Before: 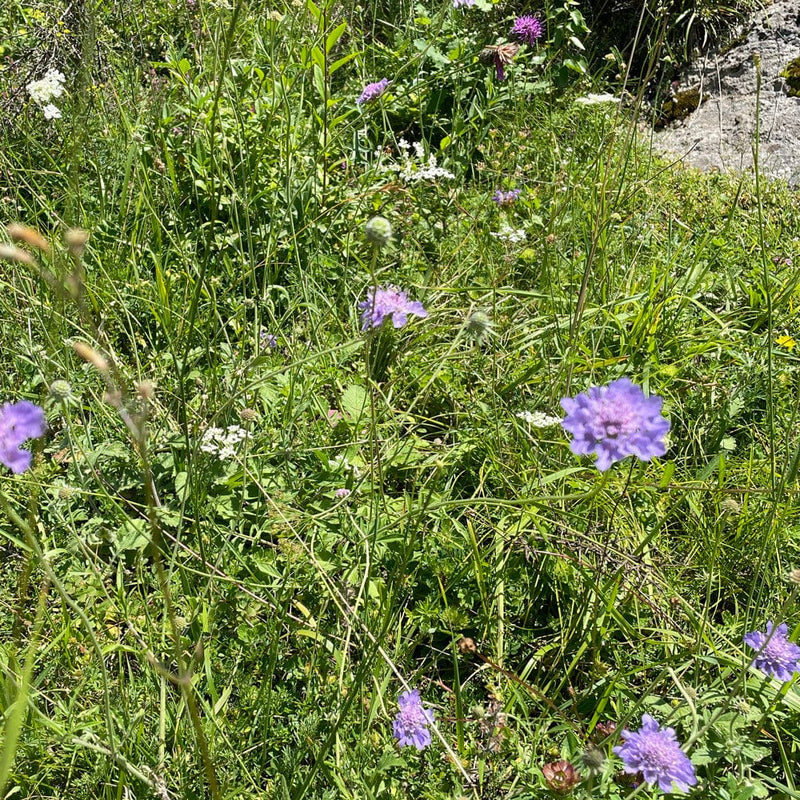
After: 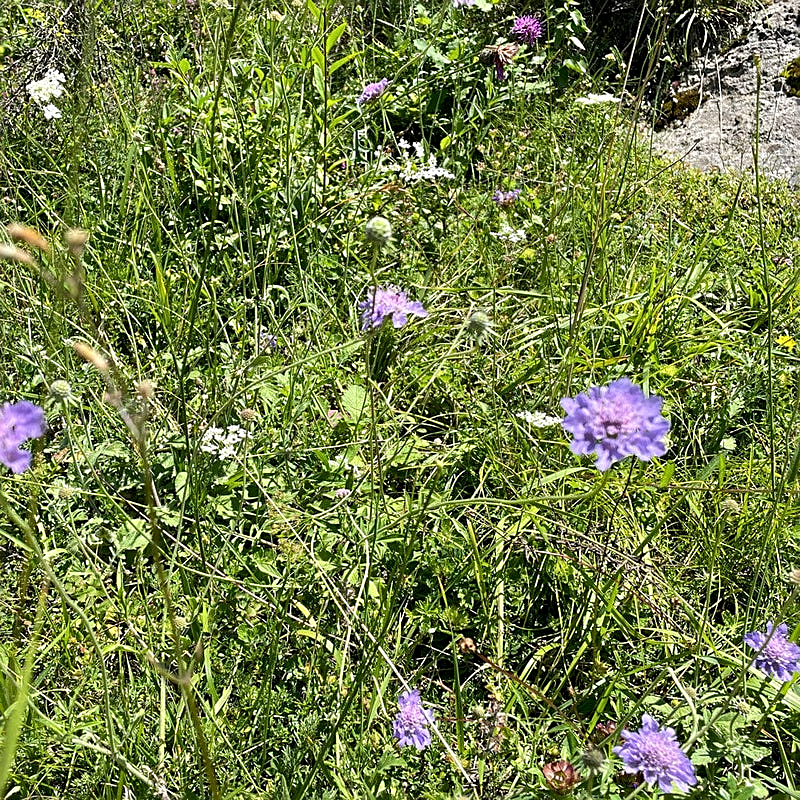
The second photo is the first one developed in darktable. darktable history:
sharpen: on, module defaults
contrast equalizer: octaves 7, y [[0.6 ×6], [0.55 ×6], [0 ×6], [0 ×6], [0 ×6]], mix 0.3
